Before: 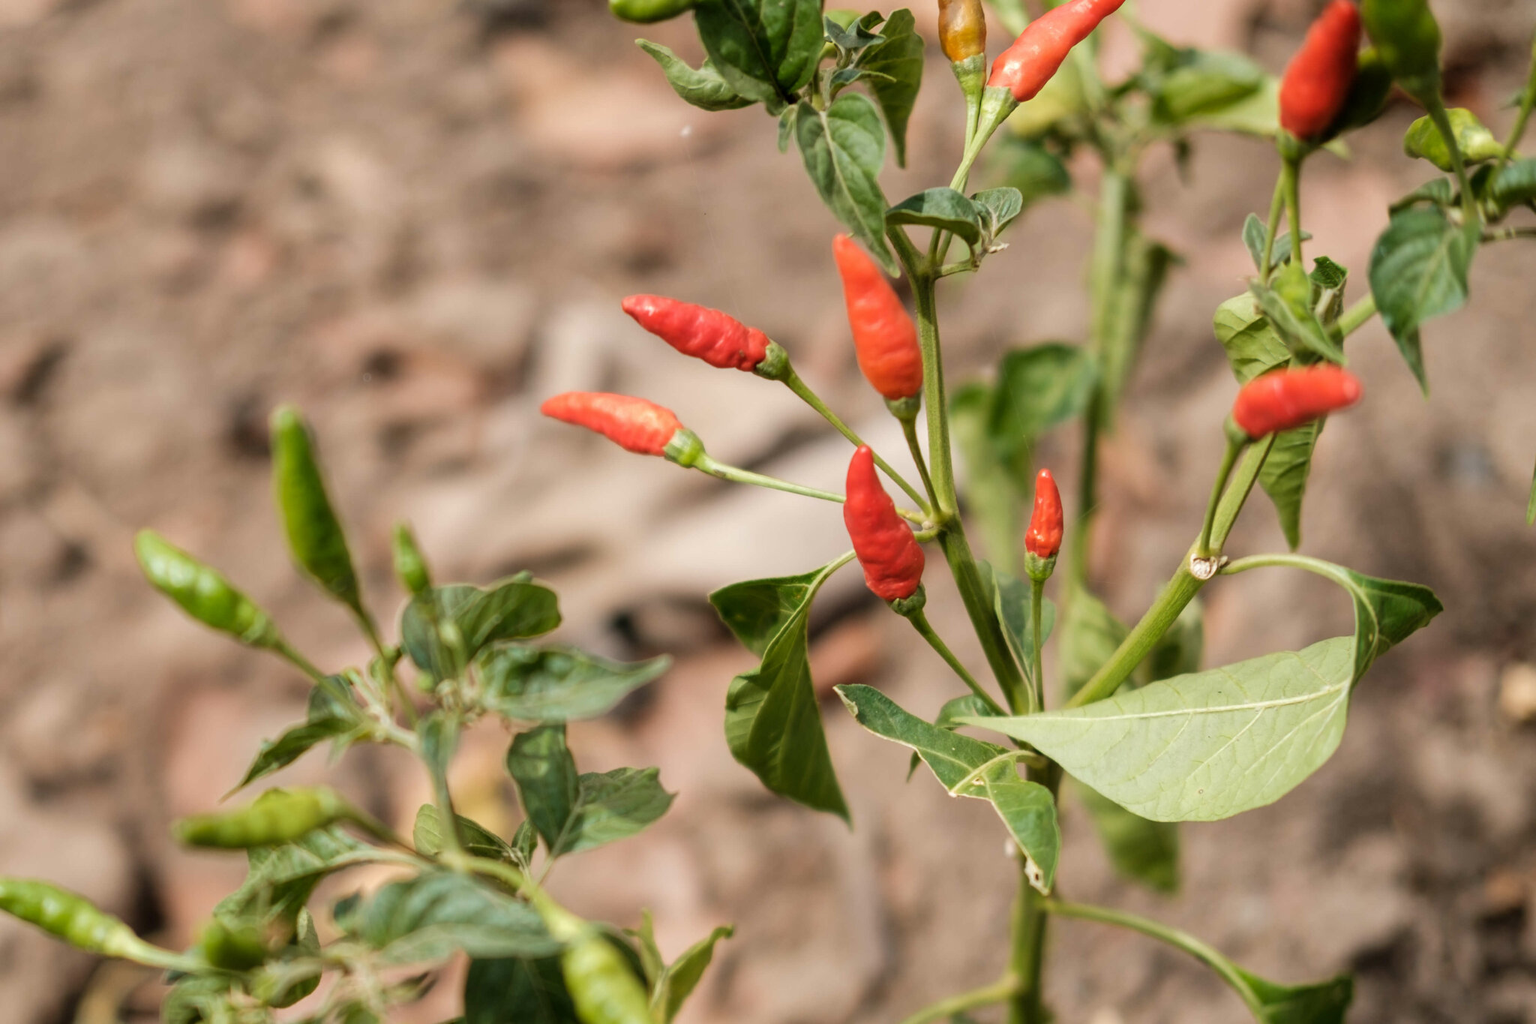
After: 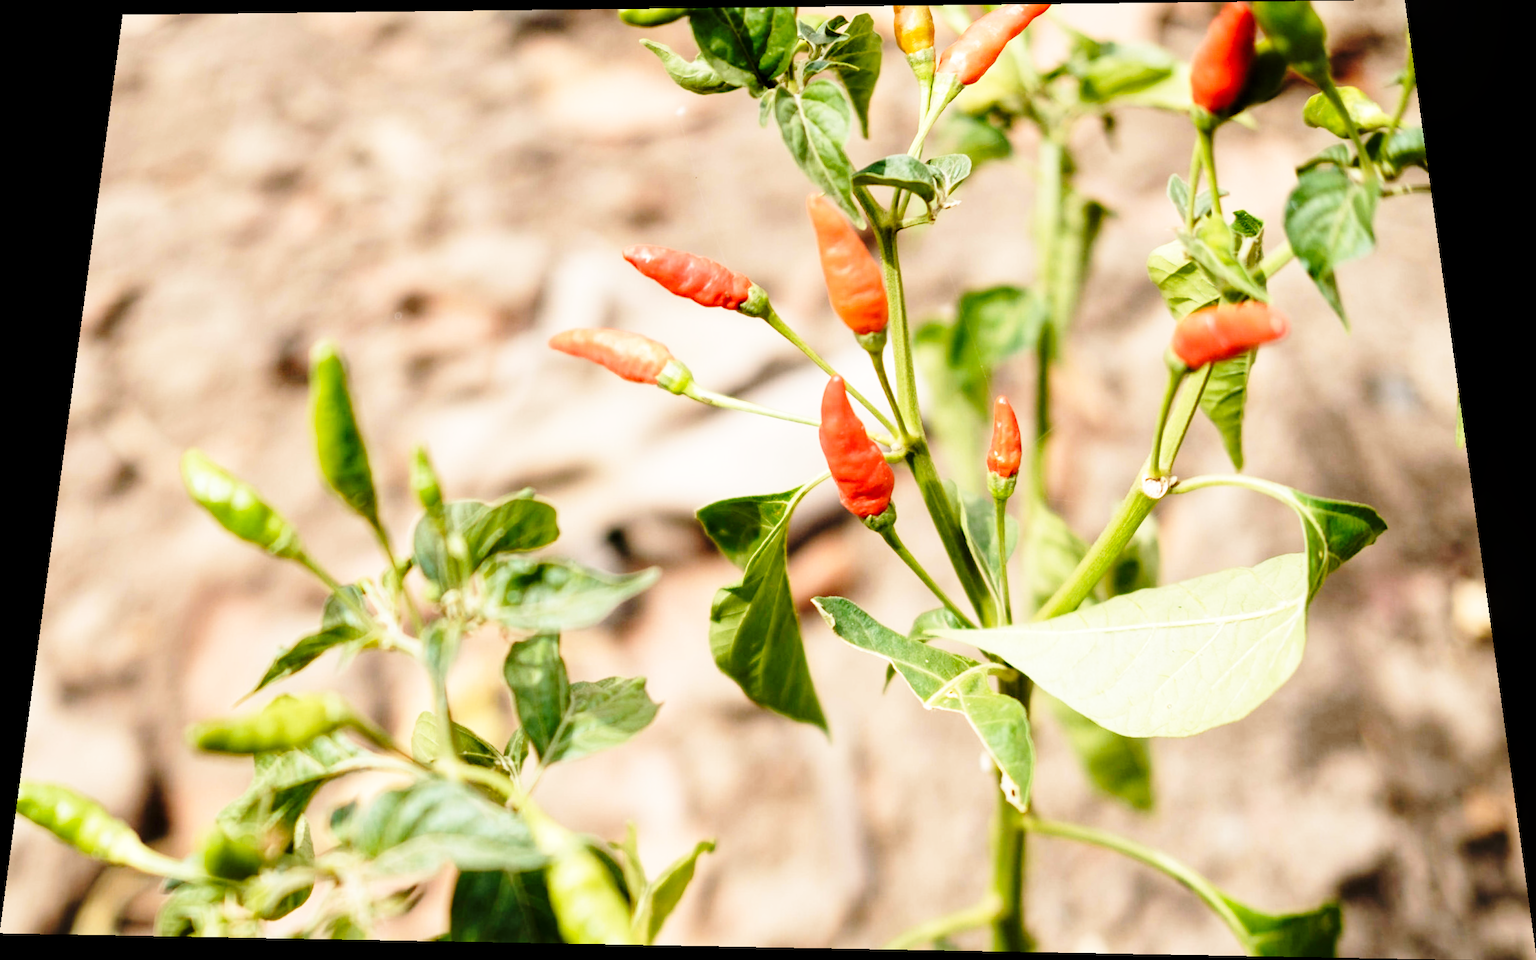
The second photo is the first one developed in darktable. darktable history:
base curve: curves: ch0 [(0, 0) (0.028, 0.03) (0.105, 0.232) (0.387, 0.748) (0.754, 0.968) (1, 1)], fusion 1, exposure shift 0.576, preserve colors none
rotate and perspective: rotation 0.128°, lens shift (vertical) -0.181, lens shift (horizontal) -0.044, shear 0.001, automatic cropping off
